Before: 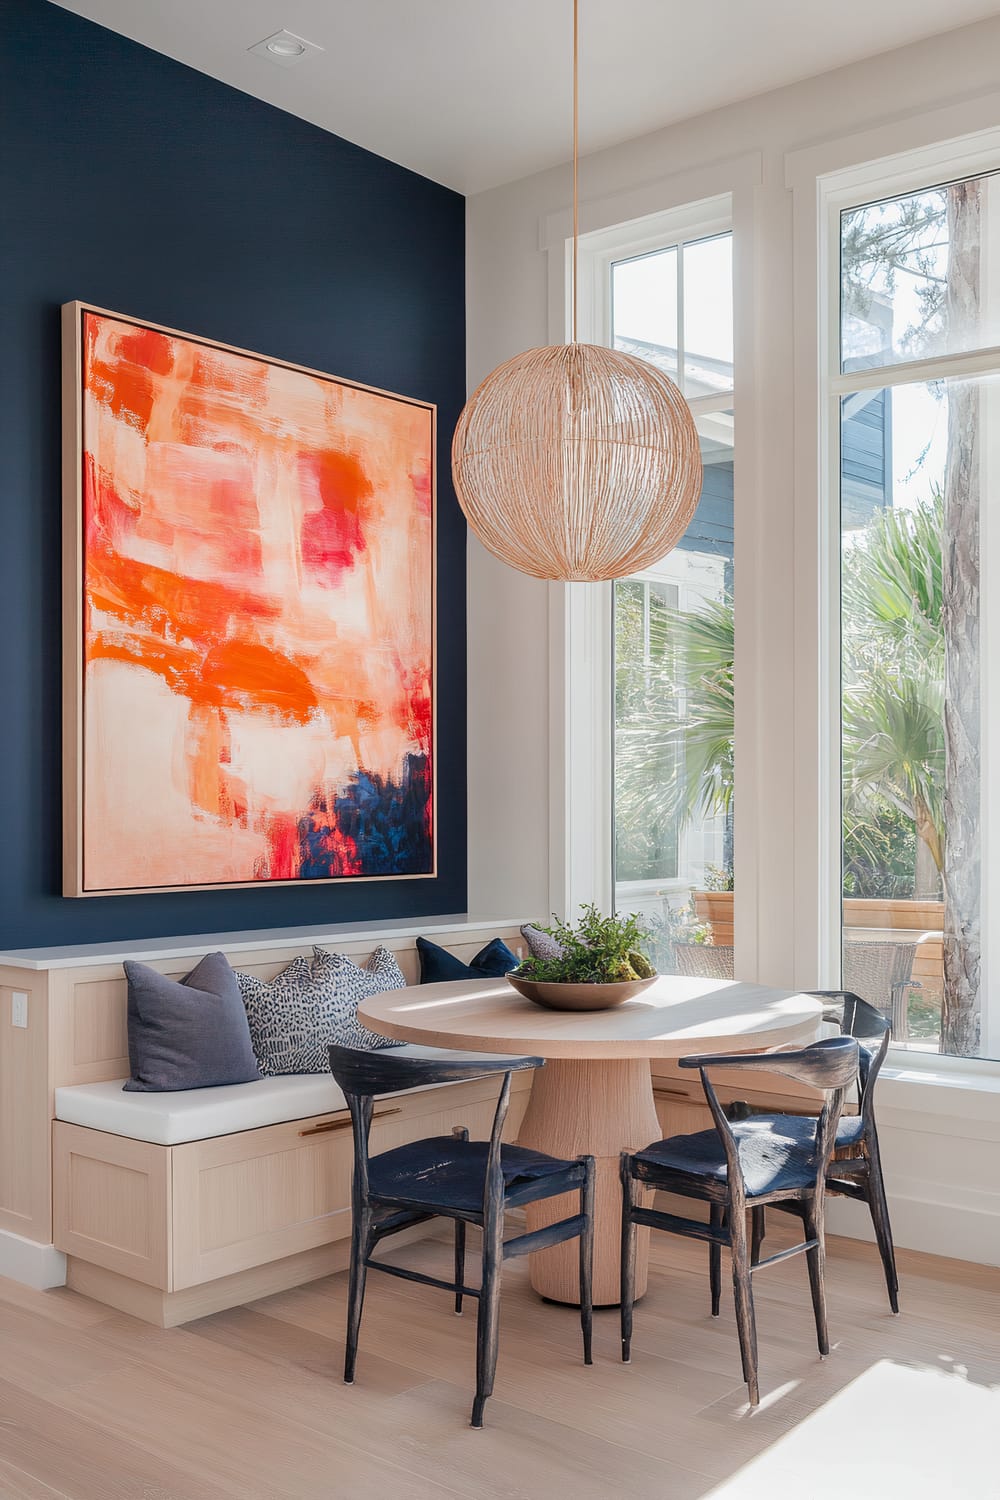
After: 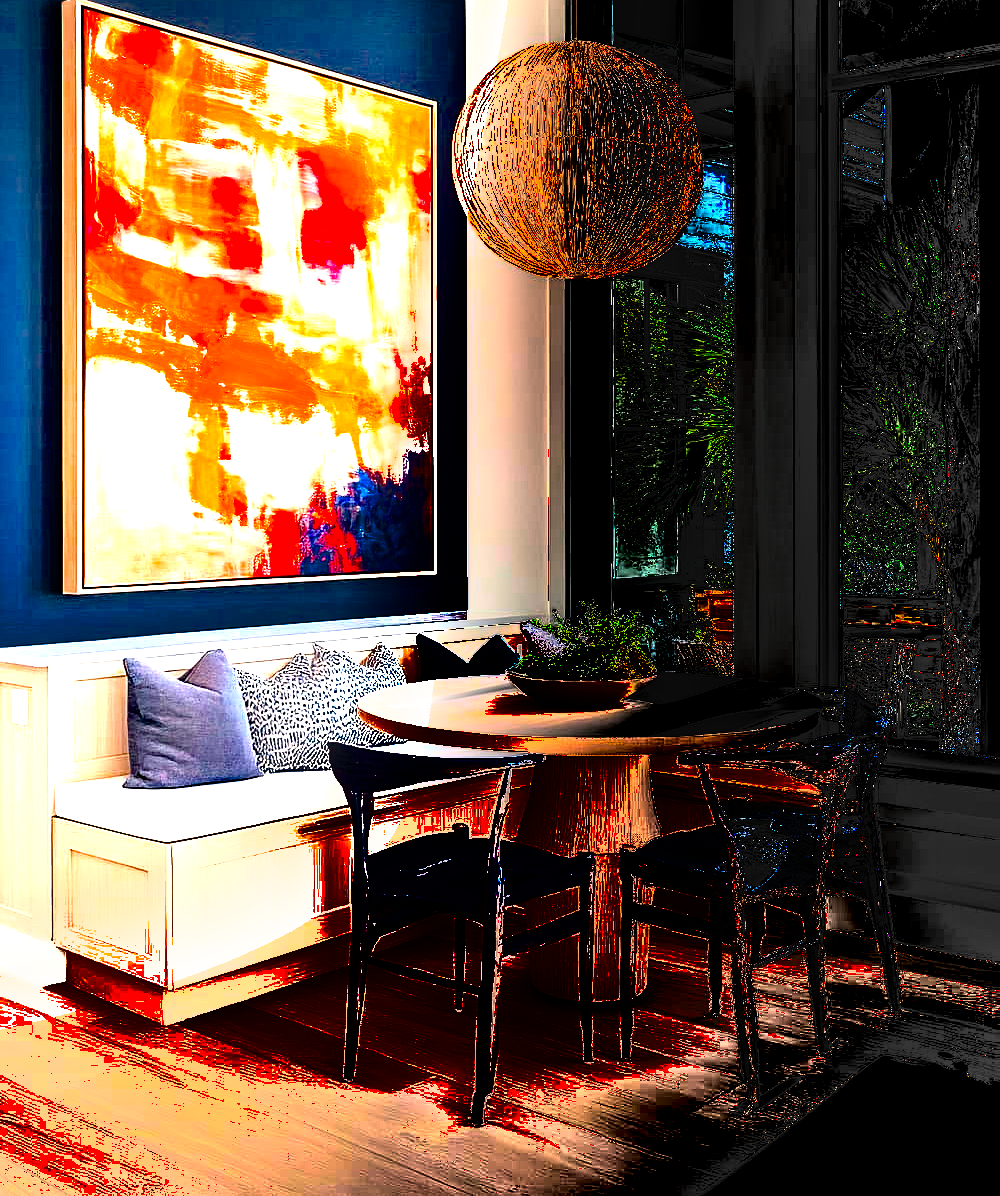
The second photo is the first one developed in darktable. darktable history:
haze removal: strength 0.281, distance 0.251, compatibility mode true, adaptive false
exposure: exposure 1.233 EV, compensate exposure bias true, compensate highlight preservation false
color balance rgb: linear chroma grading › global chroma 8.918%, perceptual saturation grading › global saturation 50.442%, perceptual brilliance grading › global brilliance 21.625%, perceptual brilliance grading › shadows -35.079%, global vibrance 16.832%, saturation formula JzAzBz (2021)
shadows and highlights: radius 331.58, shadows 55.08, highlights -99.31, compress 94.4%, soften with gaussian
tone equalizer: -8 EV -0.734 EV, -7 EV -0.701 EV, -6 EV -0.64 EV, -5 EV -0.397 EV, -3 EV 0.389 EV, -2 EV 0.6 EV, -1 EV 0.674 EV, +0 EV 0.762 EV, mask exposure compensation -0.509 EV
crop and rotate: top 20.231%
sharpen: on, module defaults
